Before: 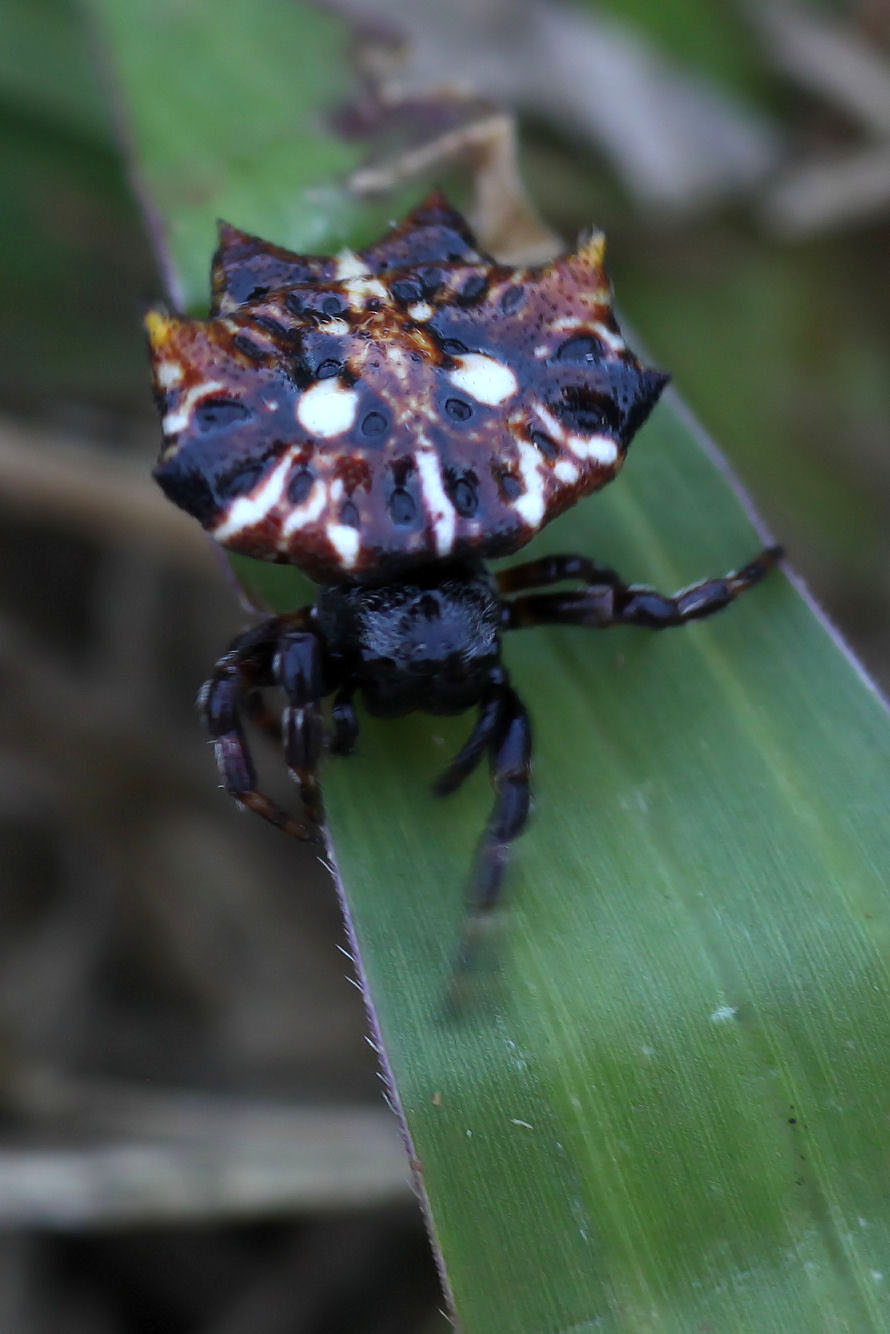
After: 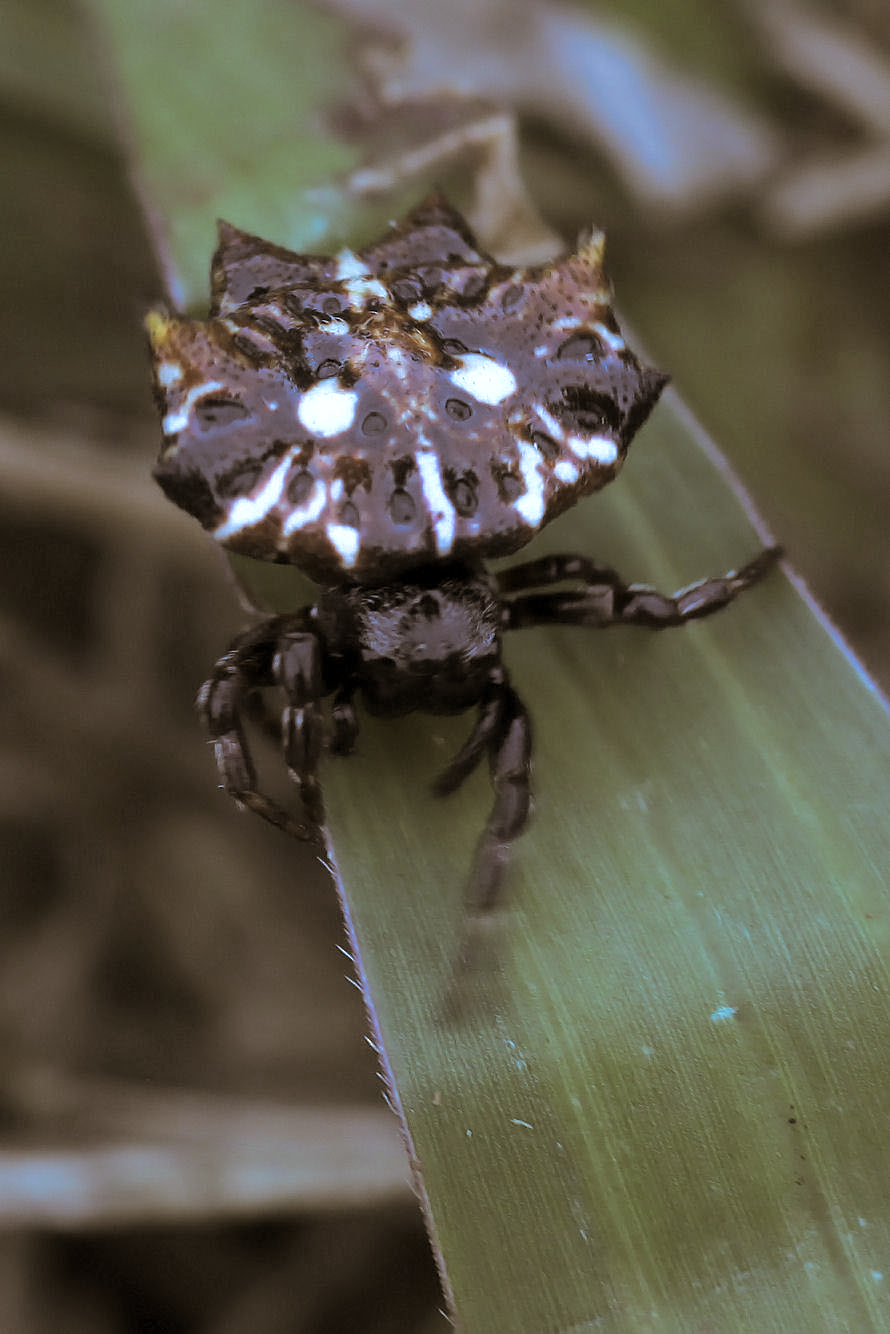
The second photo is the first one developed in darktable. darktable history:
color calibration: x 0.38, y 0.39, temperature 4086.04 K
sharpen: amount 0.2
split-toning: shadows › hue 37.98°, highlights › hue 185.58°, balance -55.261
